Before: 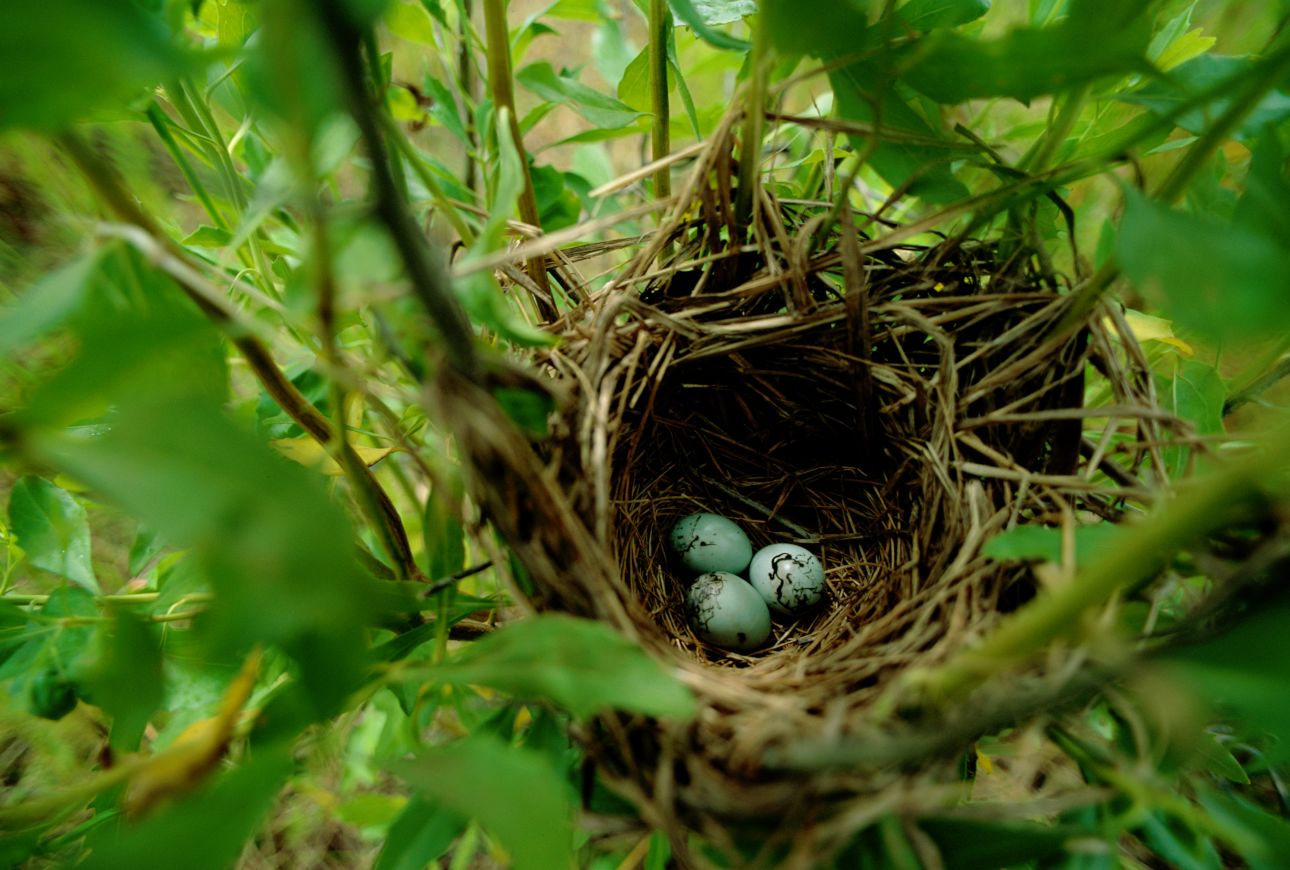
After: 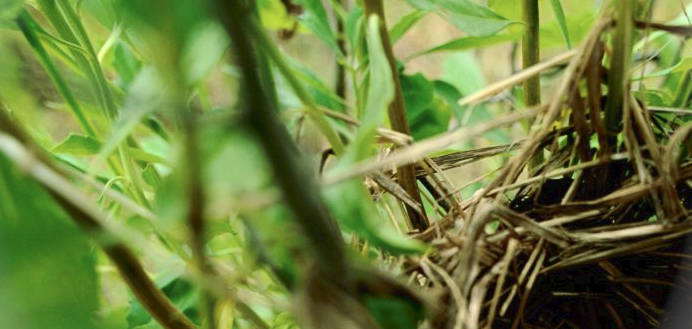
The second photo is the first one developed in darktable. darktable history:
vignetting: fall-off start 100%, brightness 0.3, saturation 0
contrast brightness saturation: contrast 0.24, brightness 0.09
crop: left 10.121%, top 10.631%, right 36.218%, bottom 51.526%
tone curve: curves: ch0 [(0, 0) (0.003, 0.023) (0.011, 0.033) (0.025, 0.057) (0.044, 0.099) (0.069, 0.132) (0.1, 0.155) (0.136, 0.179) (0.177, 0.213) (0.224, 0.255) (0.277, 0.299) (0.335, 0.347) (0.399, 0.407) (0.468, 0.473) (0.543, 0.546) (0.623, 0.619) (0.709, 0.698) (0.801, 0.775) (0.898, 0.871) (1, 1)], preserve colors none
